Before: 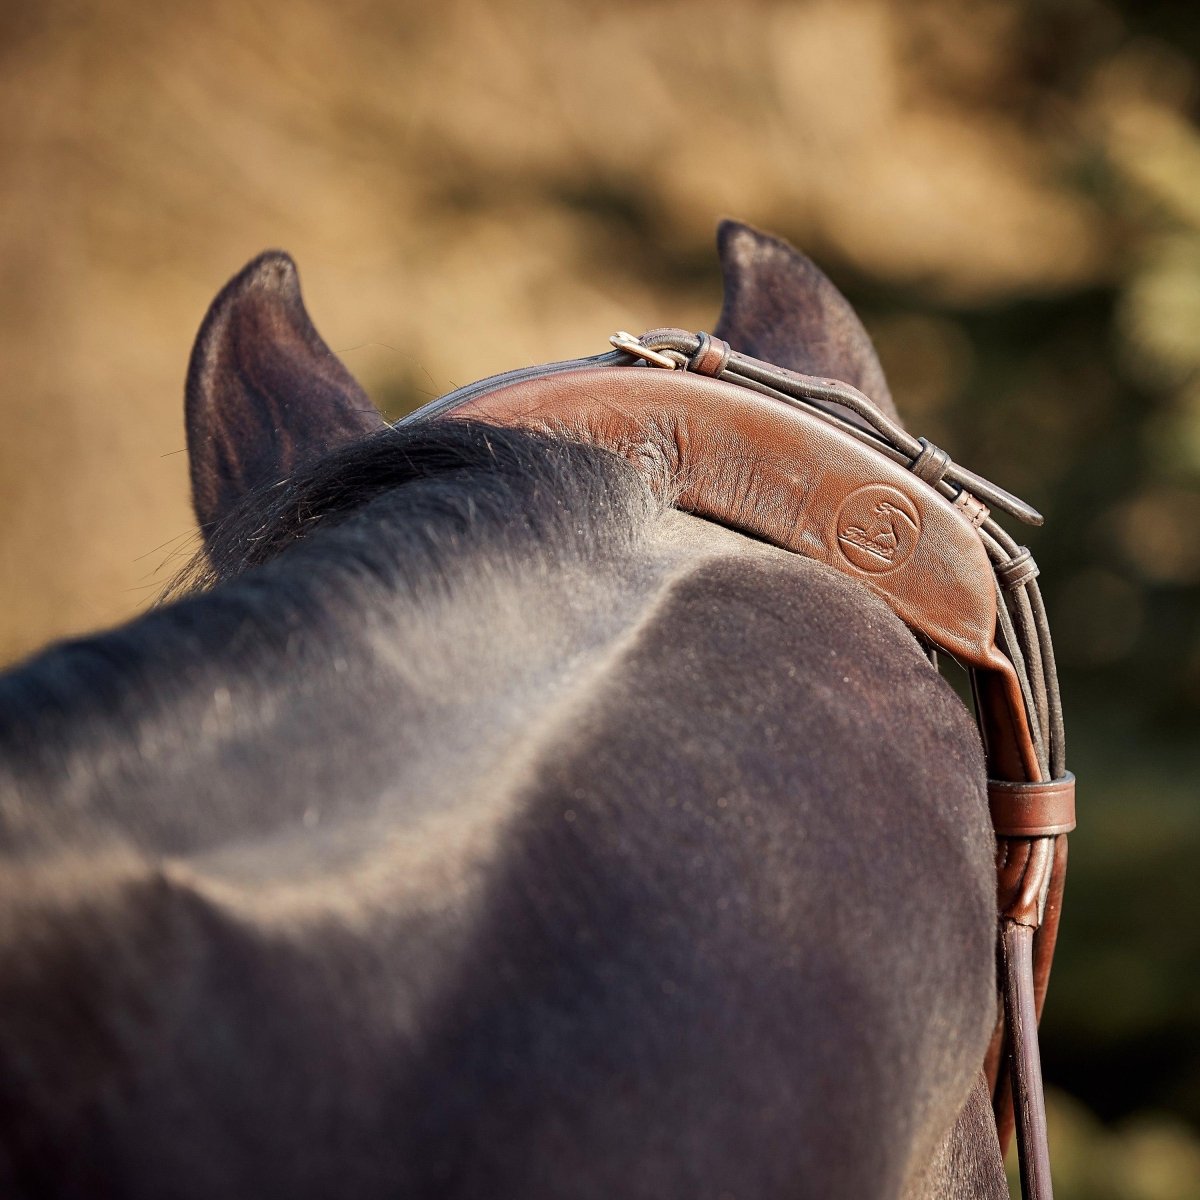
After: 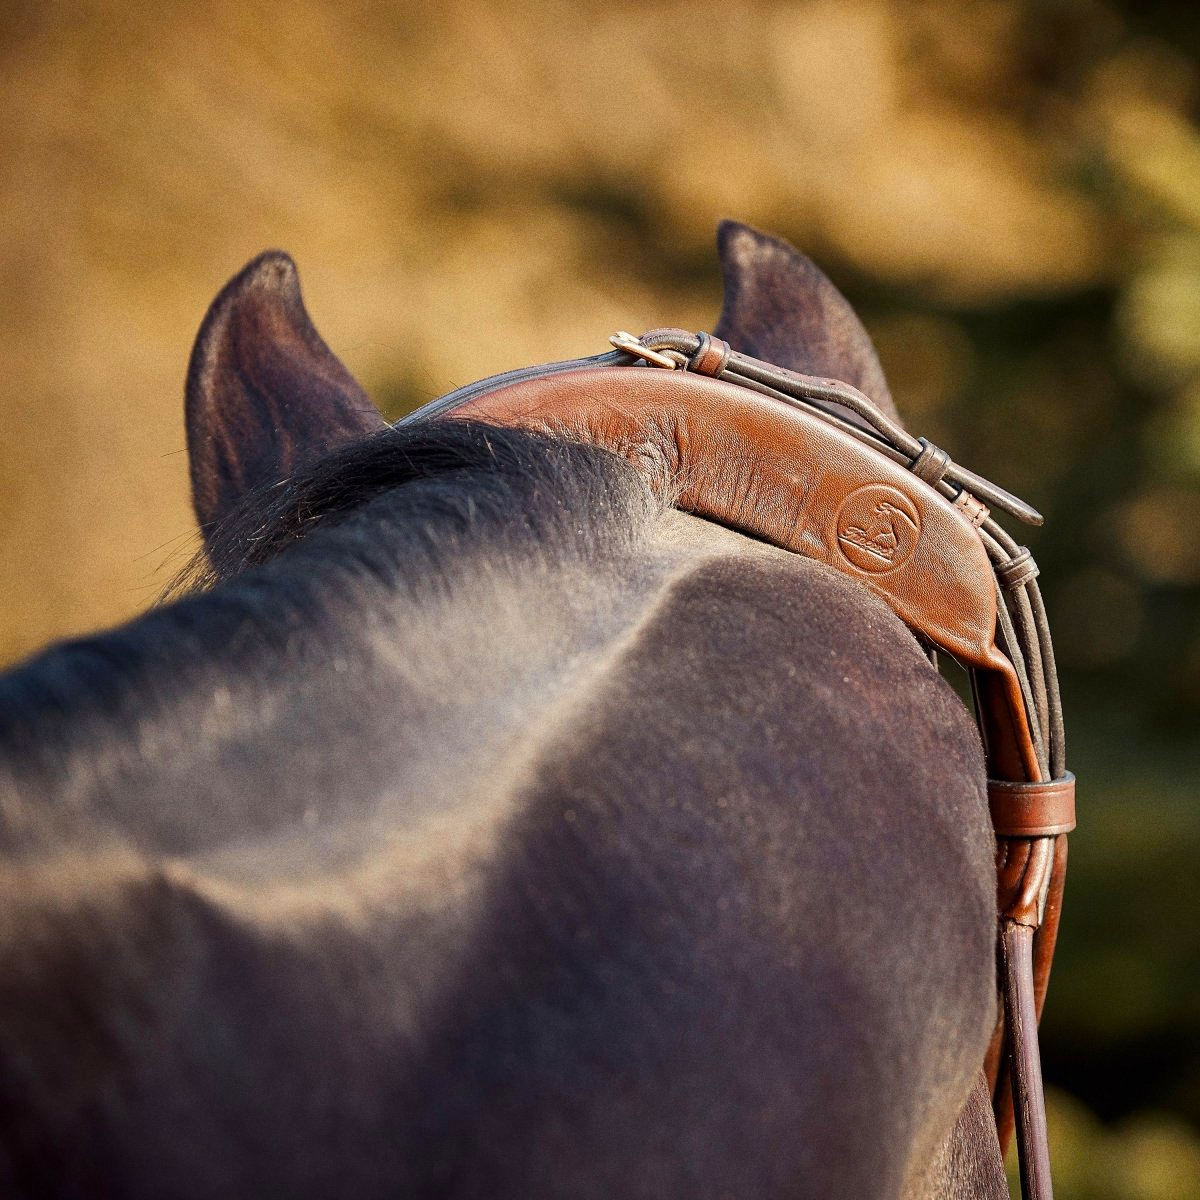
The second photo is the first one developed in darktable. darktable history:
color balance: output saturation 120%
grain: coarseness 0.09 ISO
